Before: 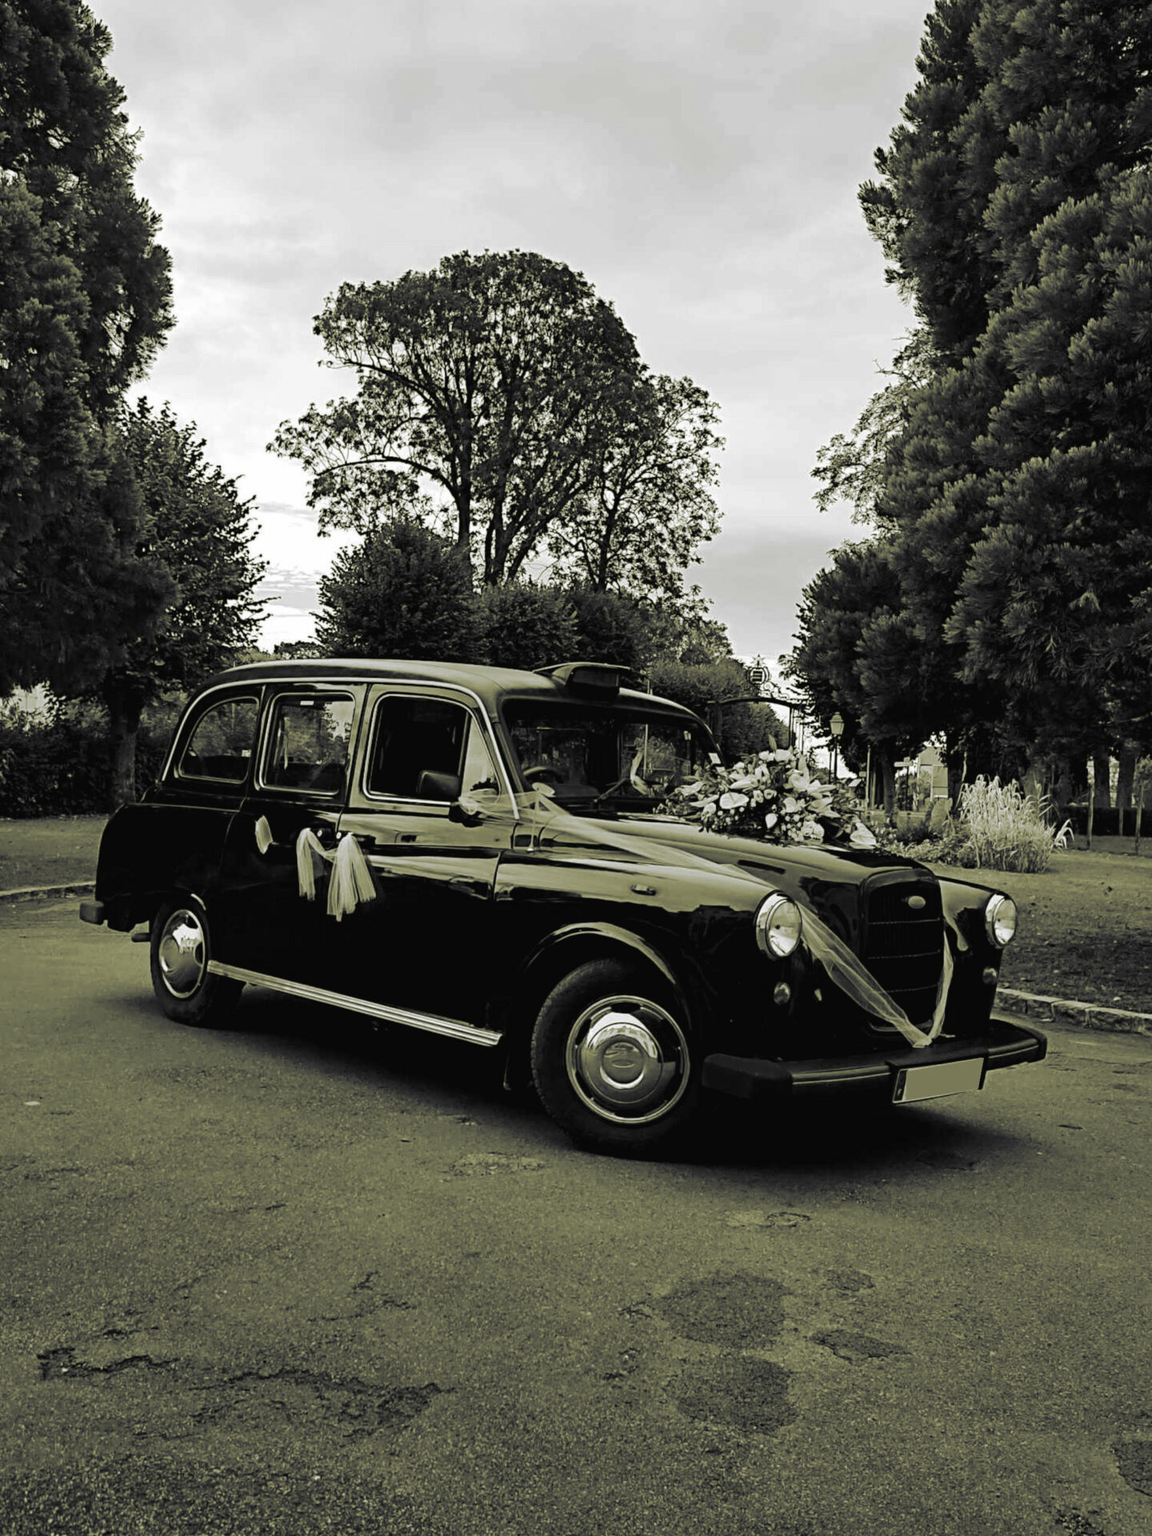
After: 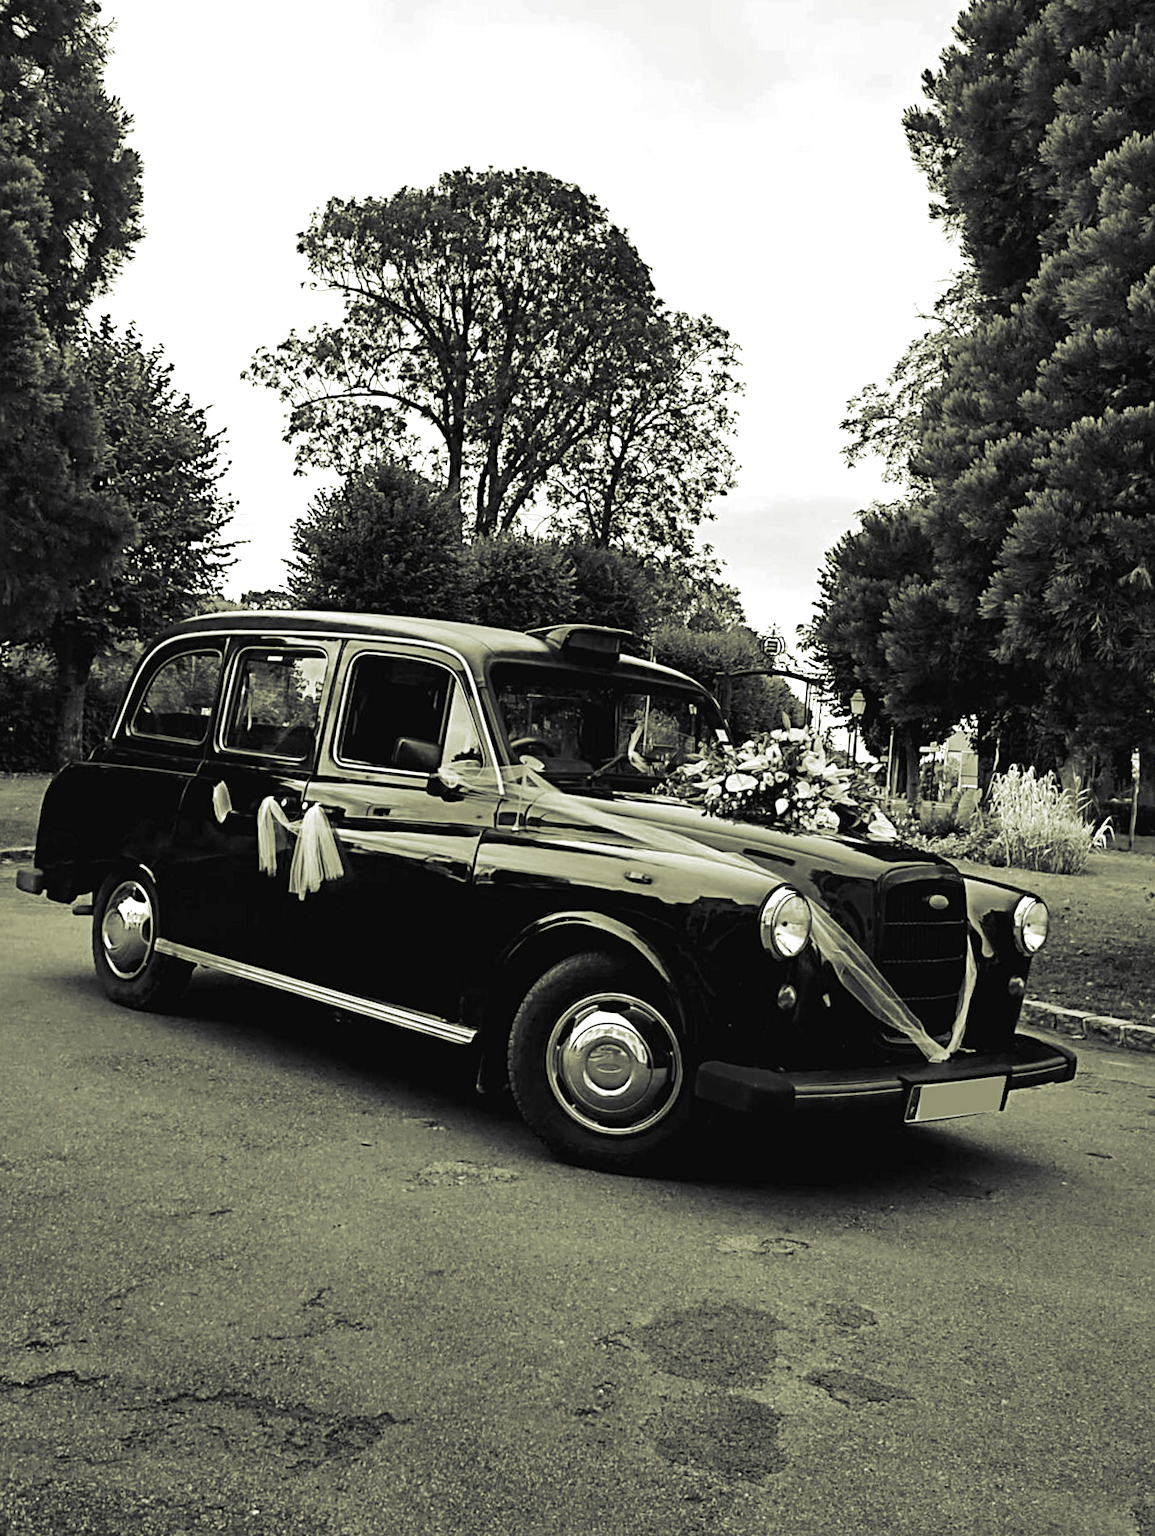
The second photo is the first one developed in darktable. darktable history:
crop and rotate: angle -2.05°, left 3.148%, top 4.231%, right 1.535%, bottom 0.747%
exposure: exposure 0.639 EV, compensate highlight preservation false
contrast brightness saturation: contrast 0.059, brightness -0.01, saturation -0.238
sharpen: amount 0.213
